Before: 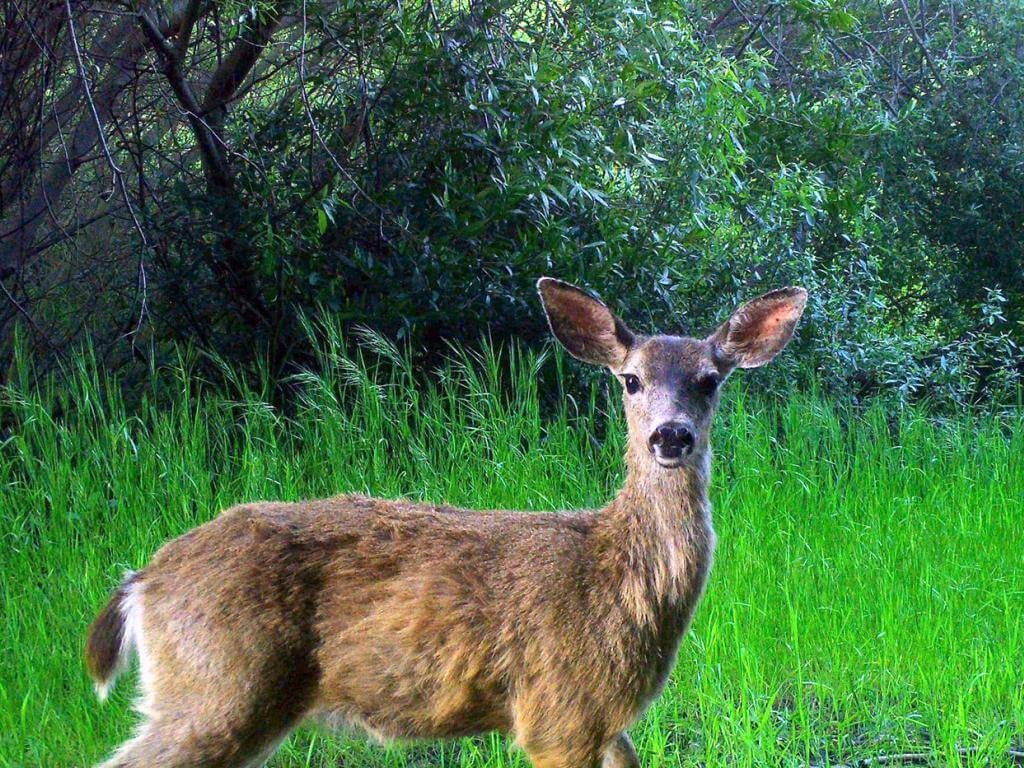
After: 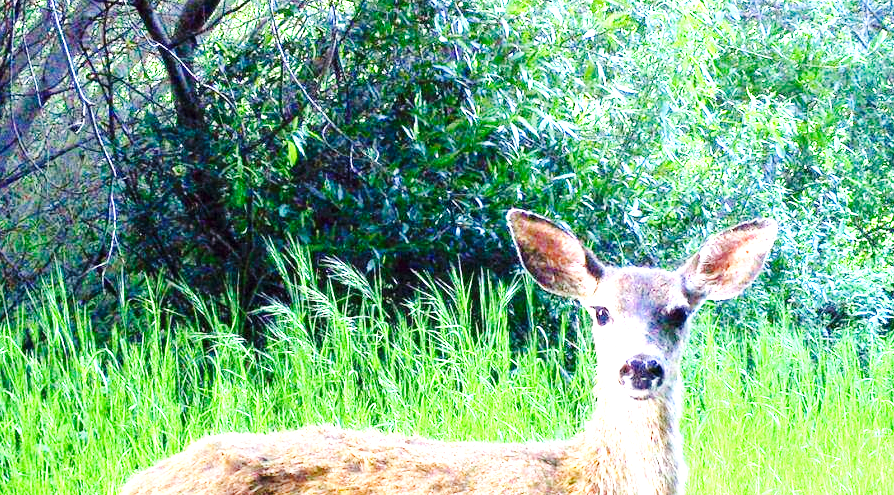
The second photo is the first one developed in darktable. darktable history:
exposure: exposure 2 EV, compensate highlight preservation false
crop: left 3.015%, top 8.969%, right 9.647%, bottom 26.457%
base curve: curves: ch0 [(0, 0) (0.036, 0.025) (0.121, 0.166) (0.206, 0.329) (0.605, 0.79) (1, 1)], preserve colors none
